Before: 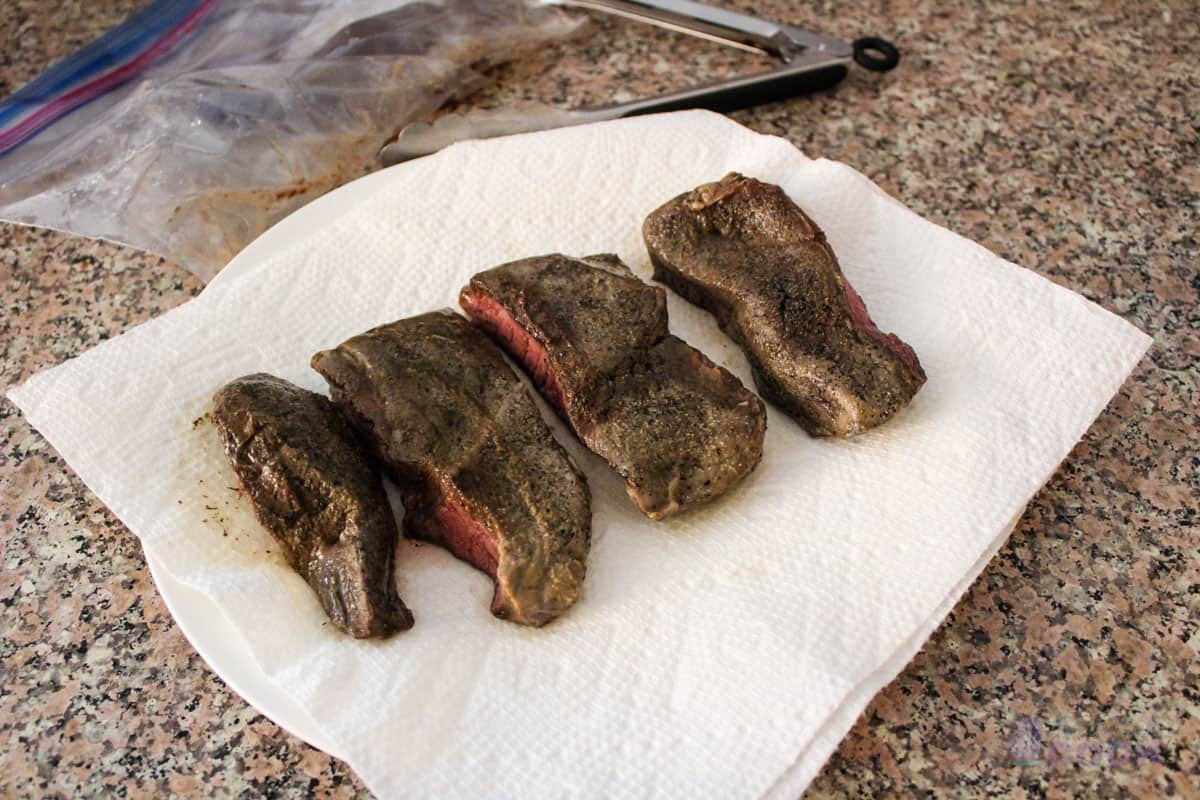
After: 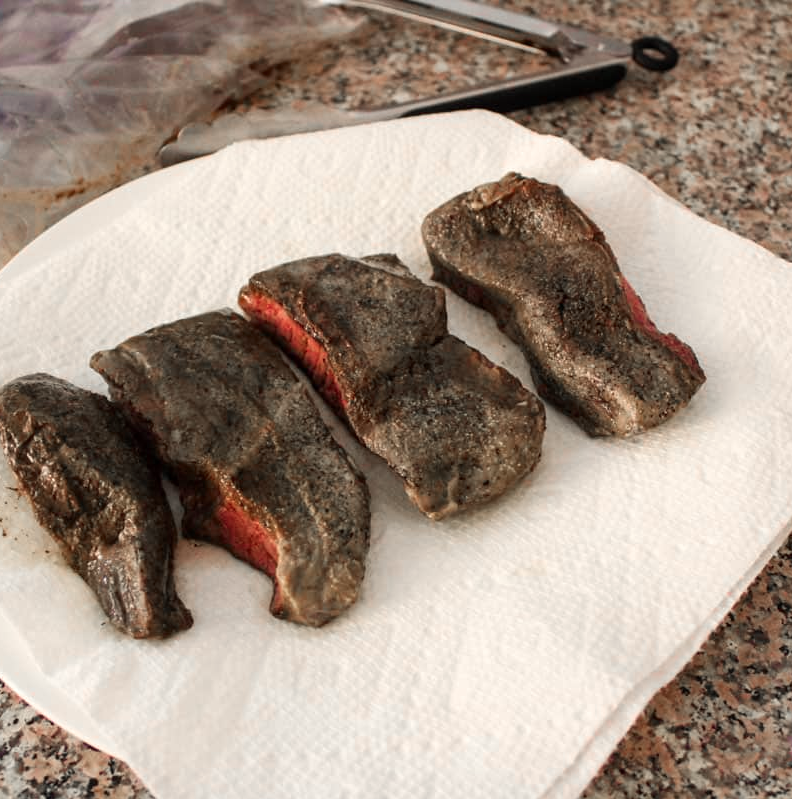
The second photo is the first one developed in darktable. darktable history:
crop and rotate: left 18.442%, right 15.508%
color zones: curves: ch1 [(0, 0.708) (0.088, 0.648) (0.245, 0.187) (0.429, 0.326) (0.571, 0.498) (0.714, 0.5) (0.857, 0.5) (1, 0.708)]
white balance: red 1.045, blue 0.932
